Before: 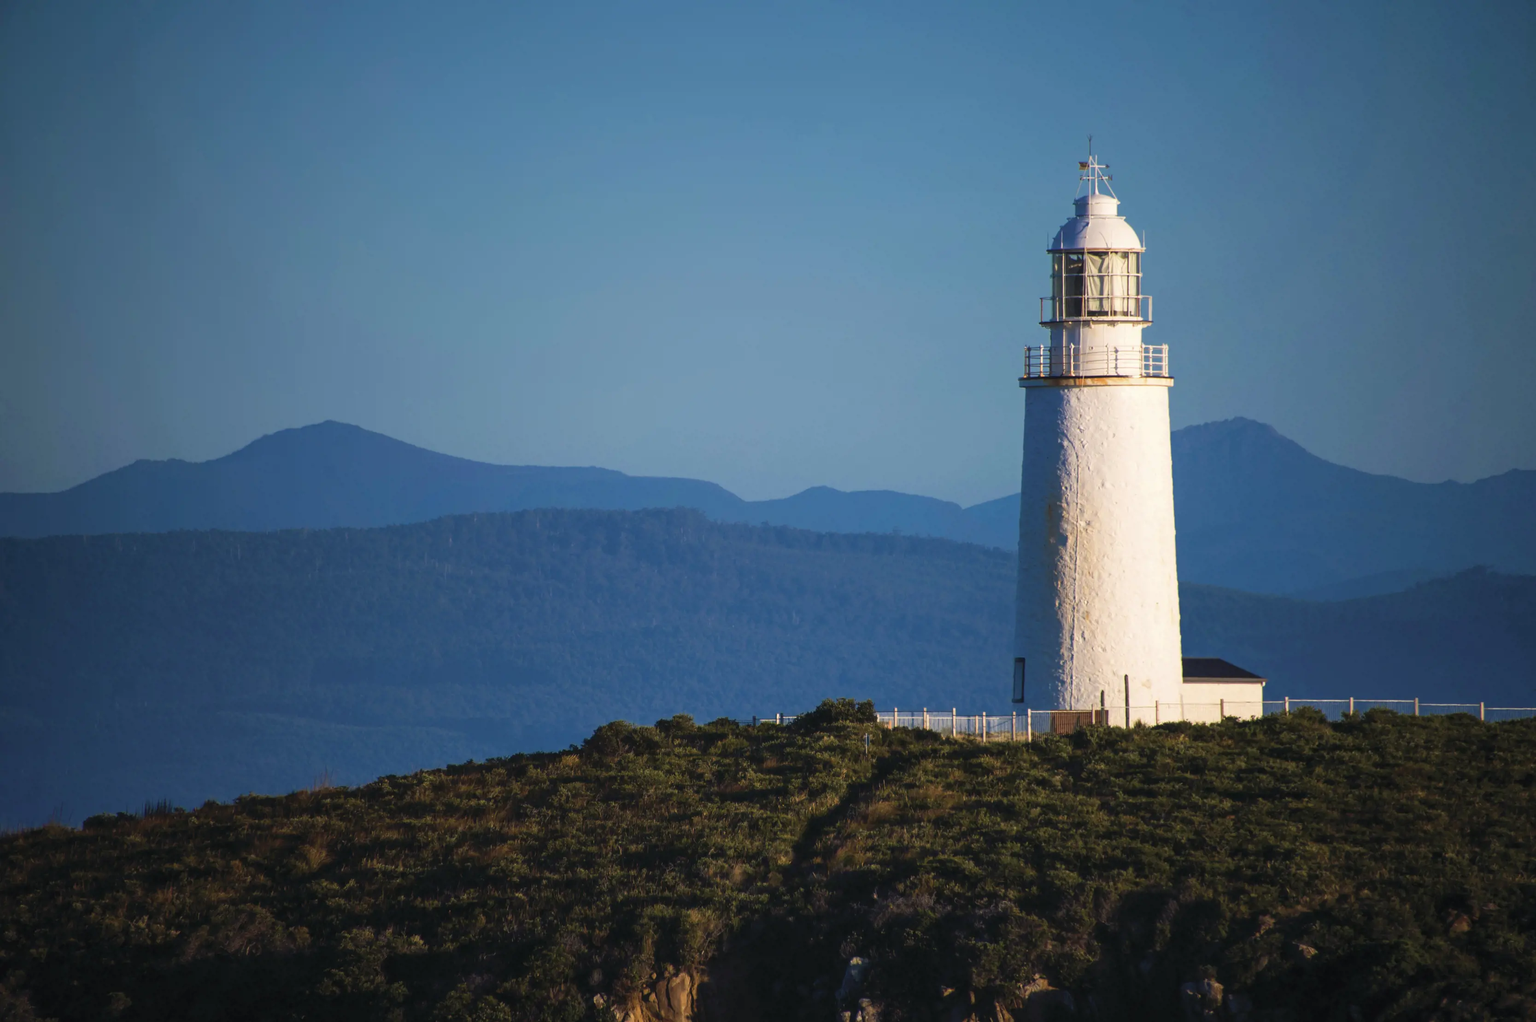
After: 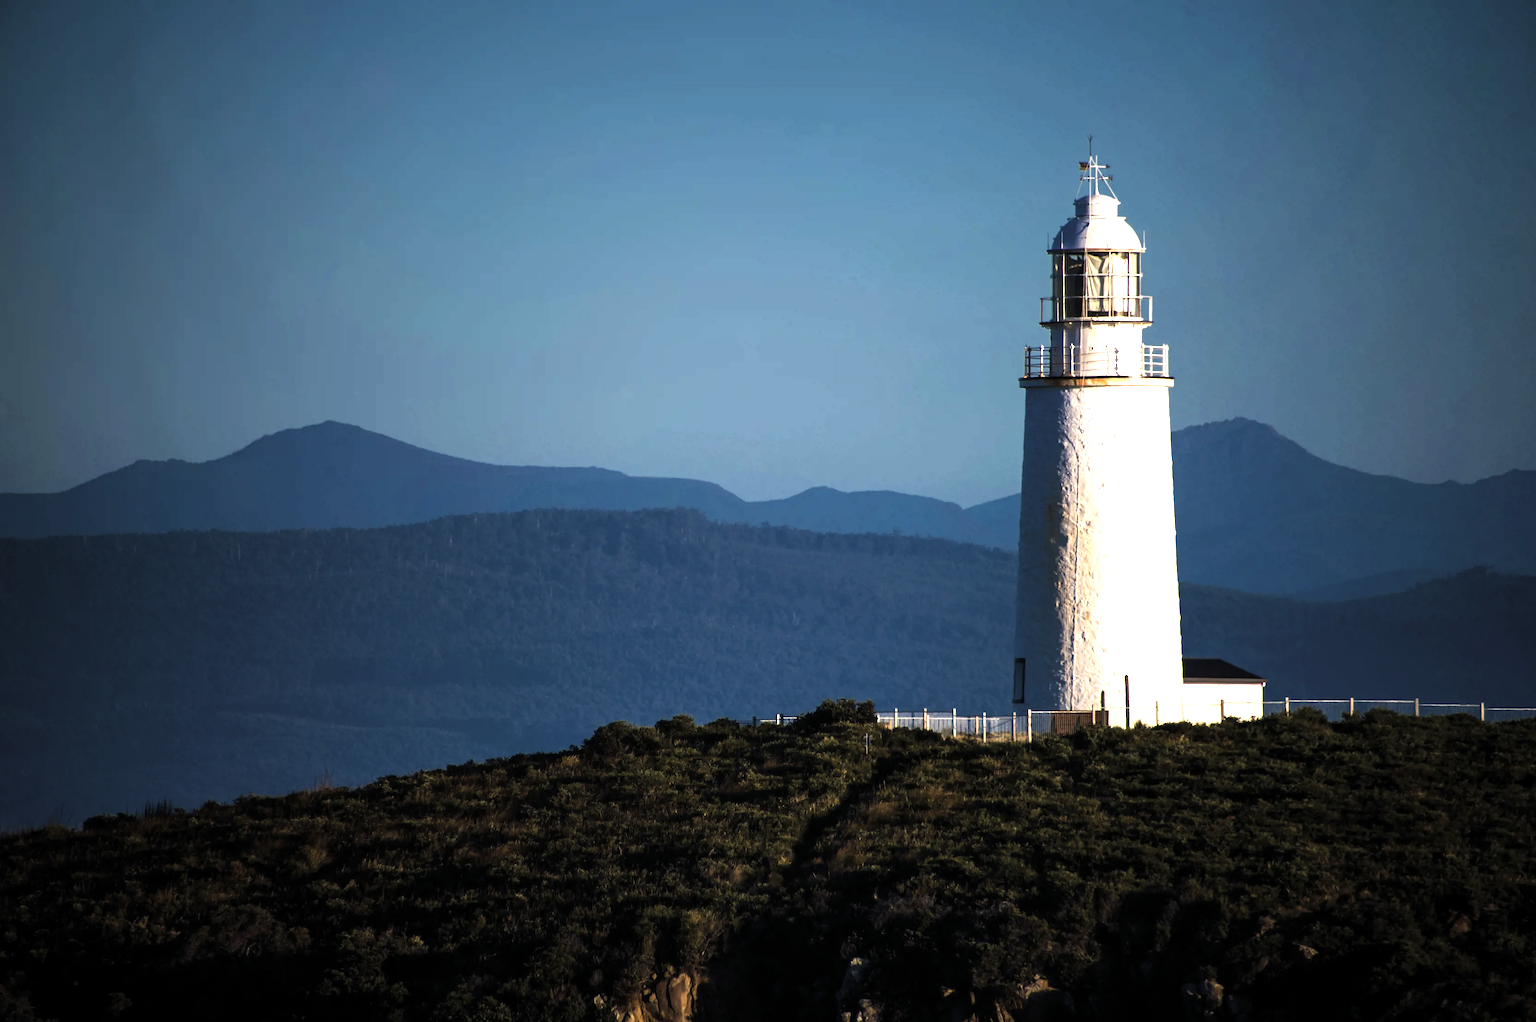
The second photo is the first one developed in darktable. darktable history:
levels: levels [0.044, 0.475, 0.791]
